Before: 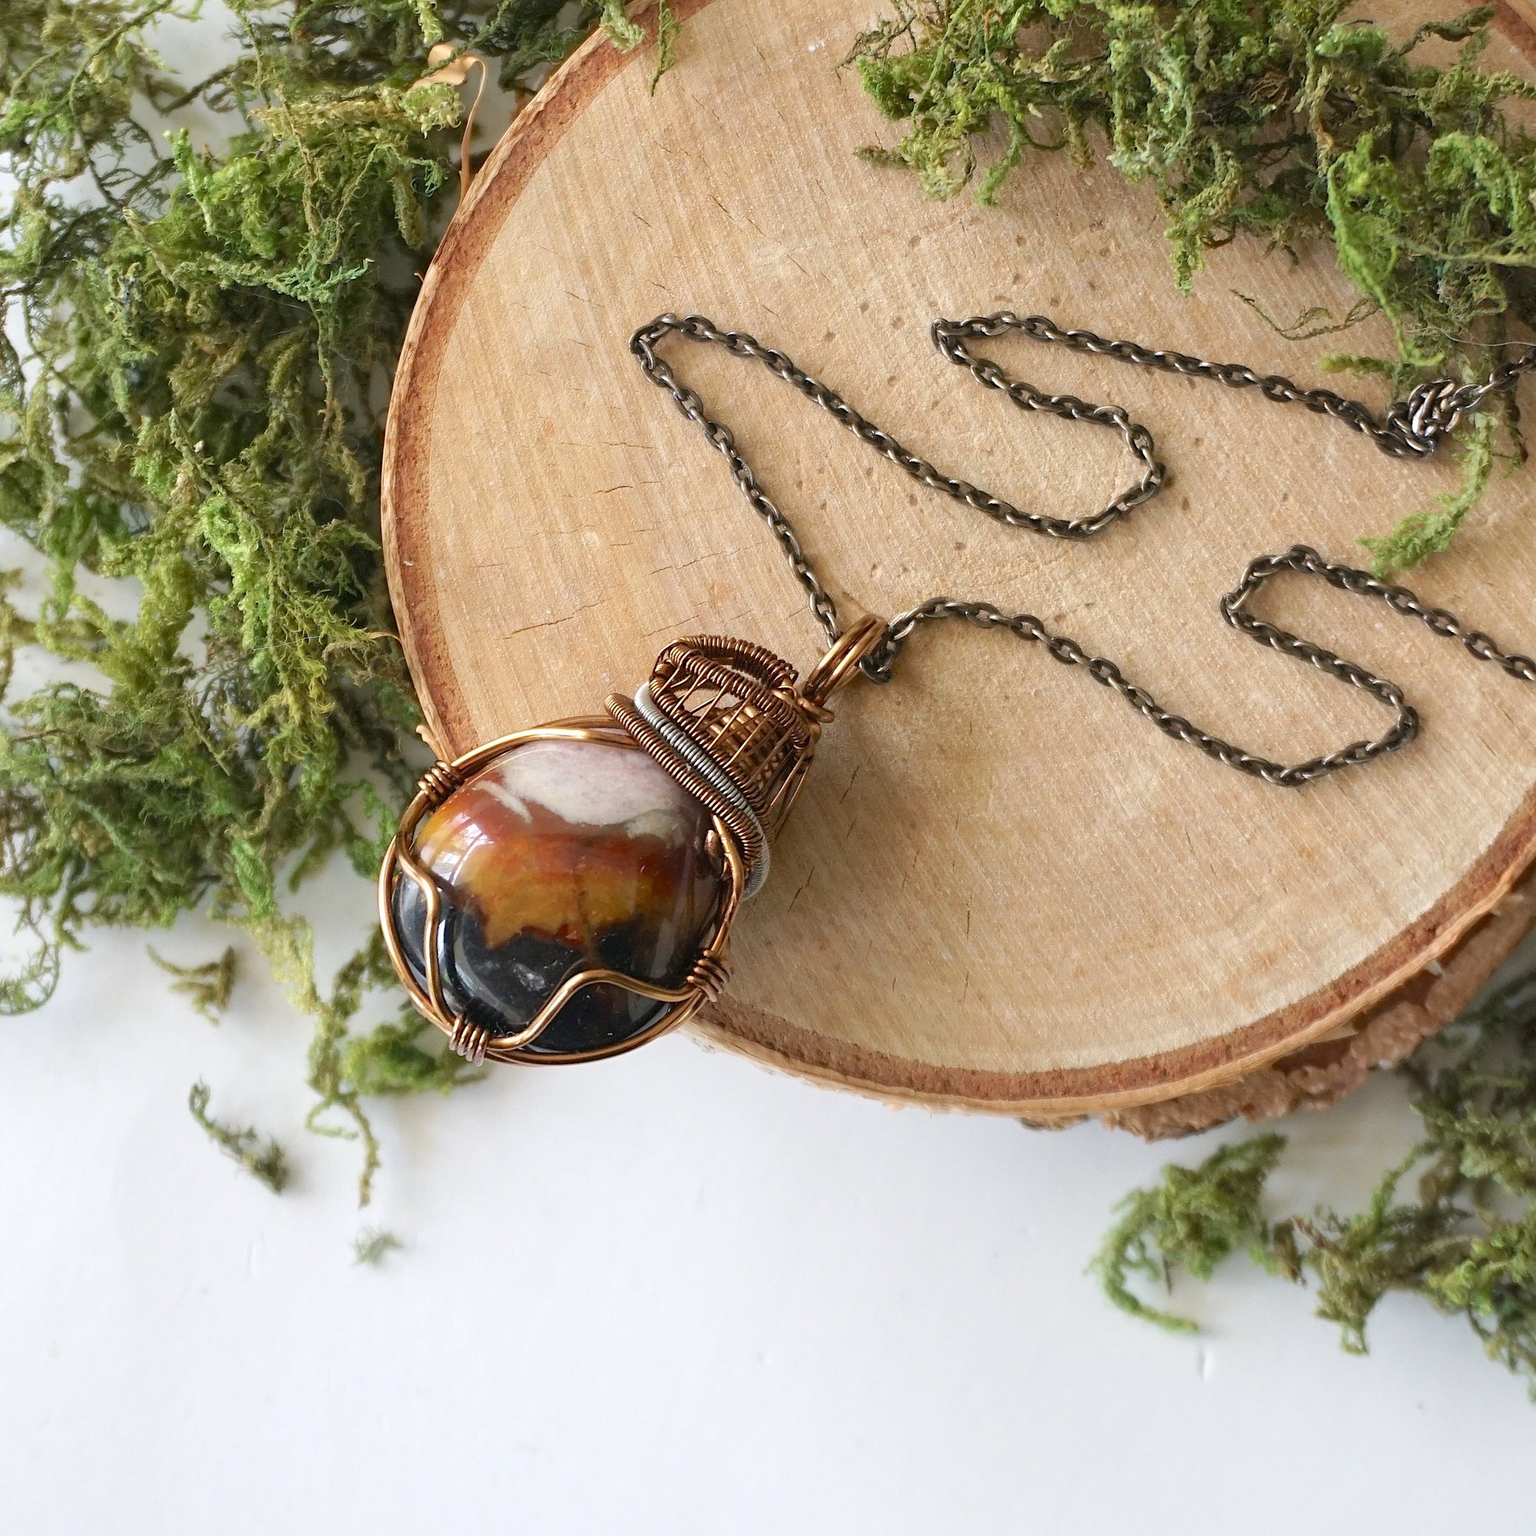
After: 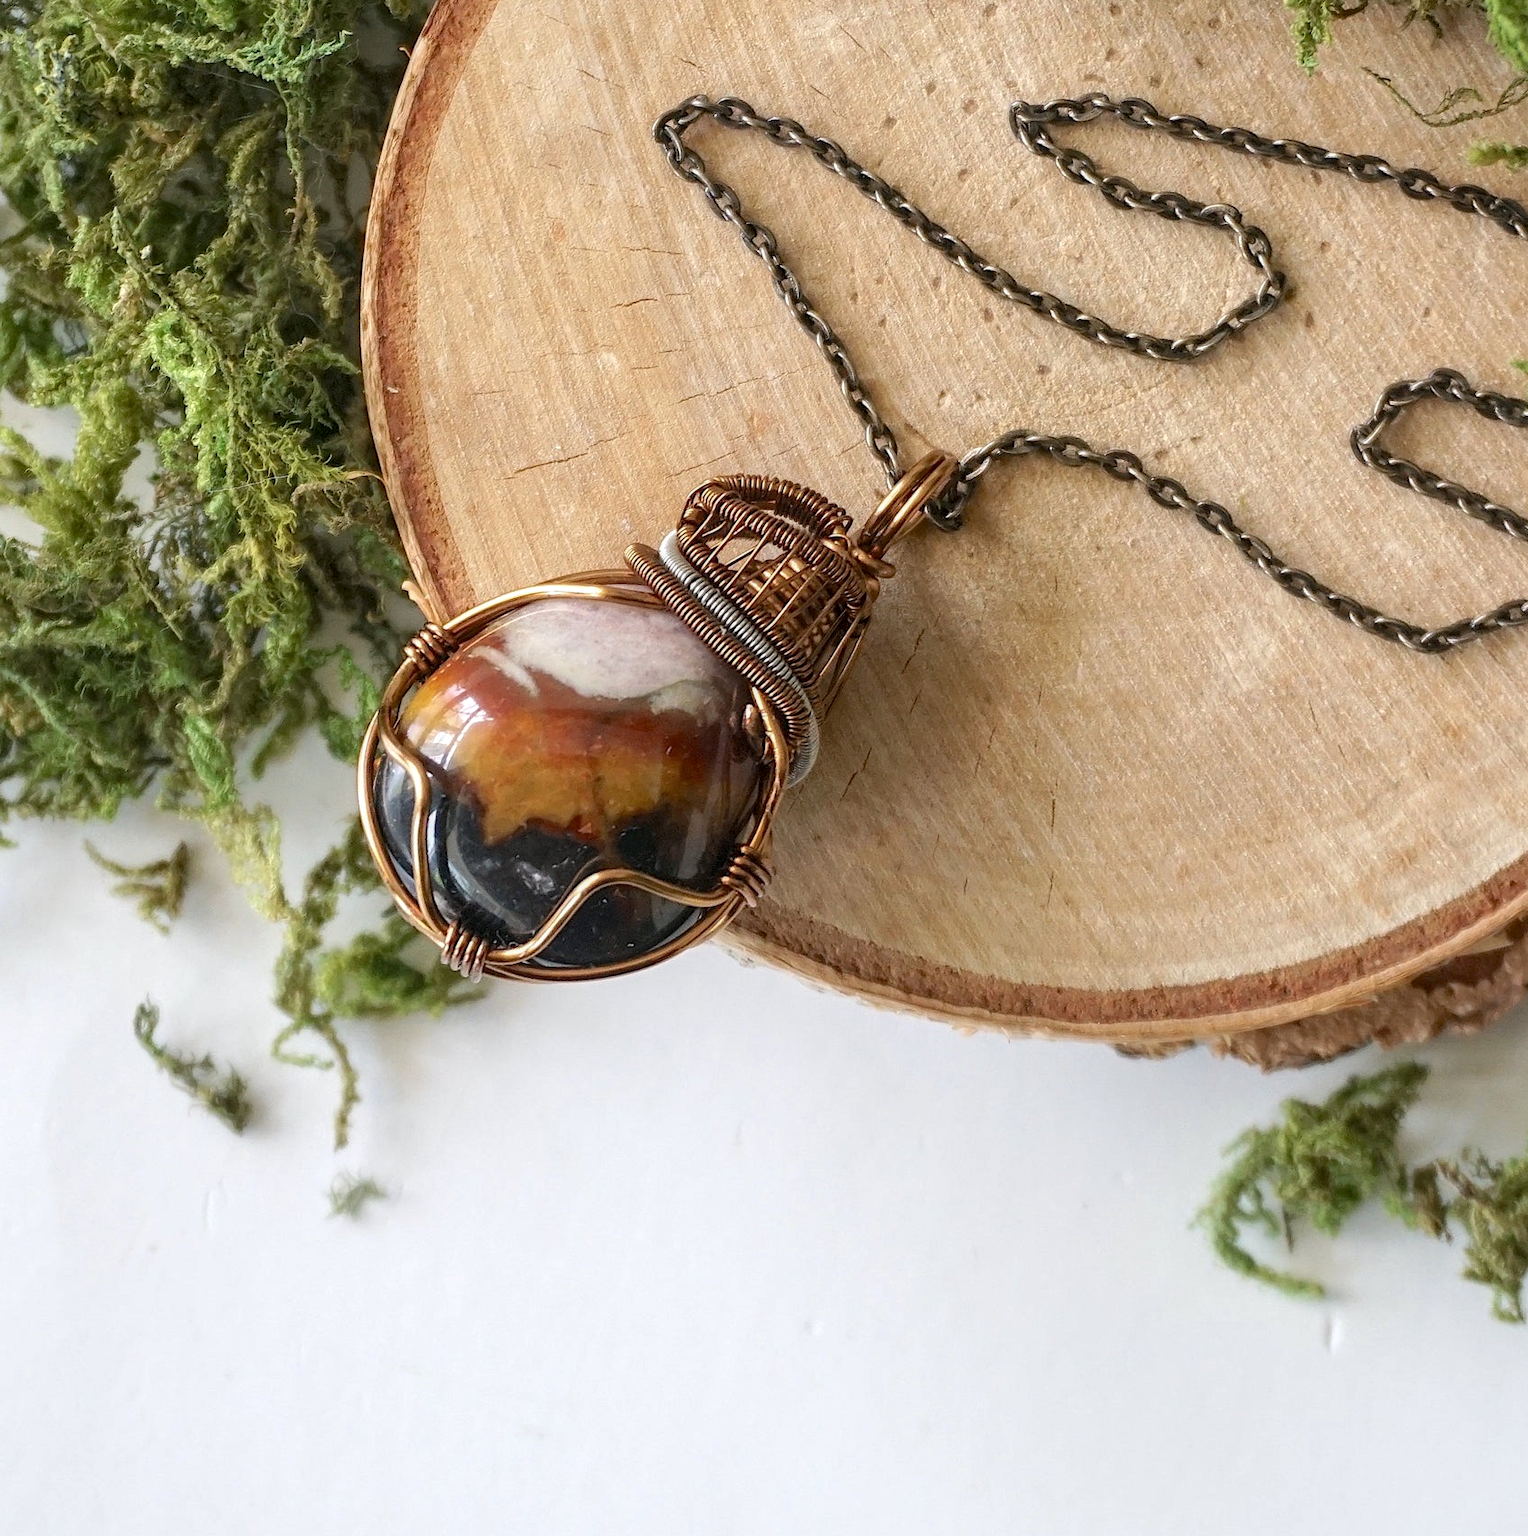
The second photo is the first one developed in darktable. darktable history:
crop and rotate: left 4.94%, top 15.161%, right 10.641%
local contrast: on, module defaults
